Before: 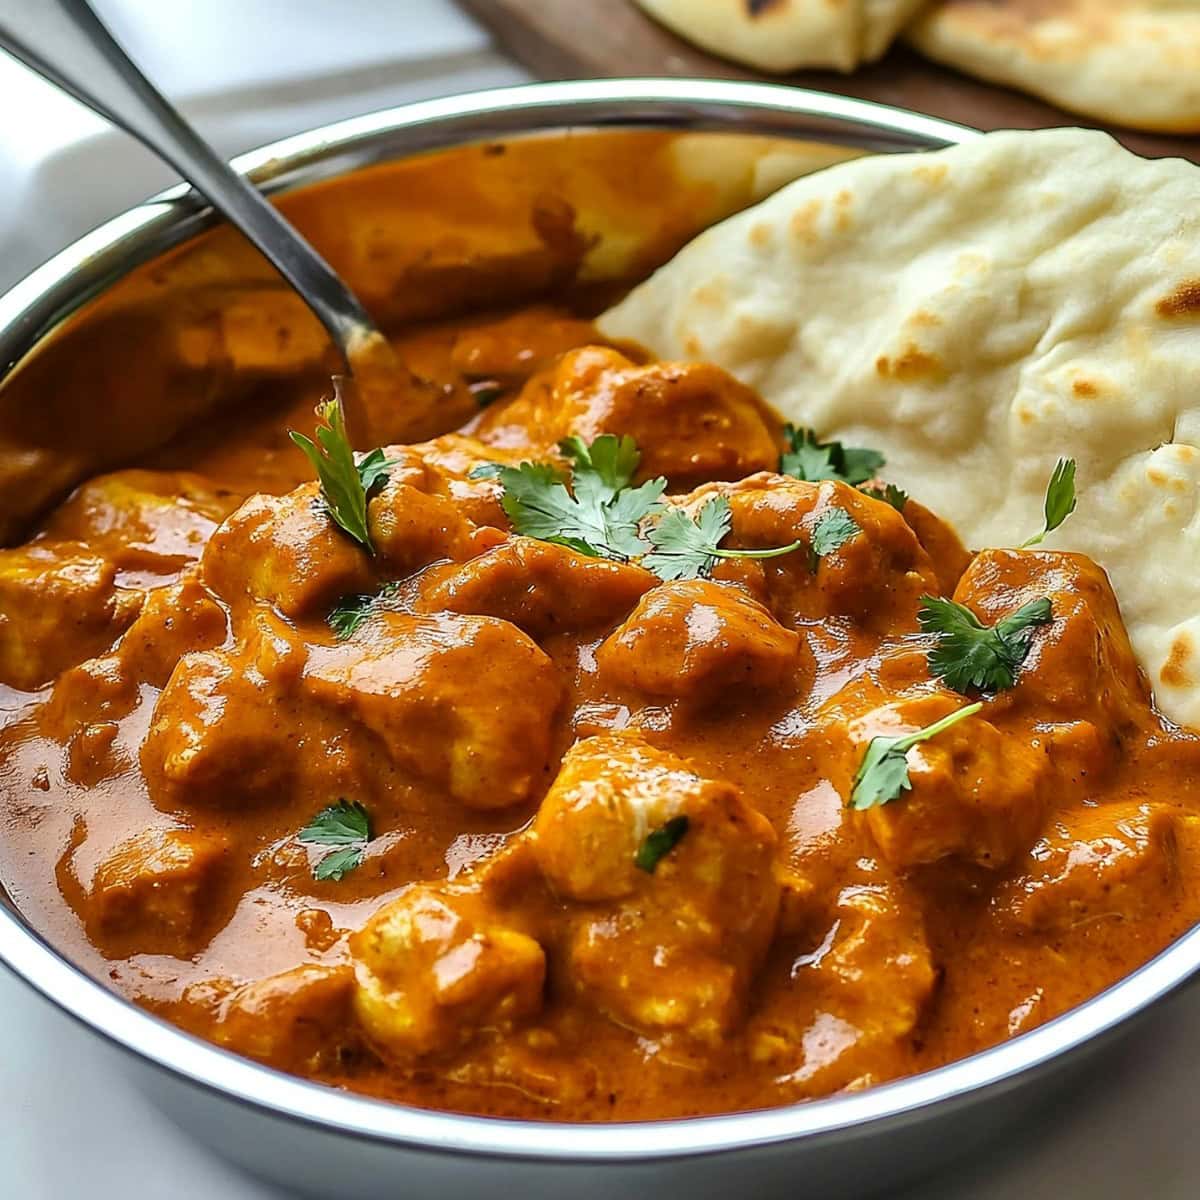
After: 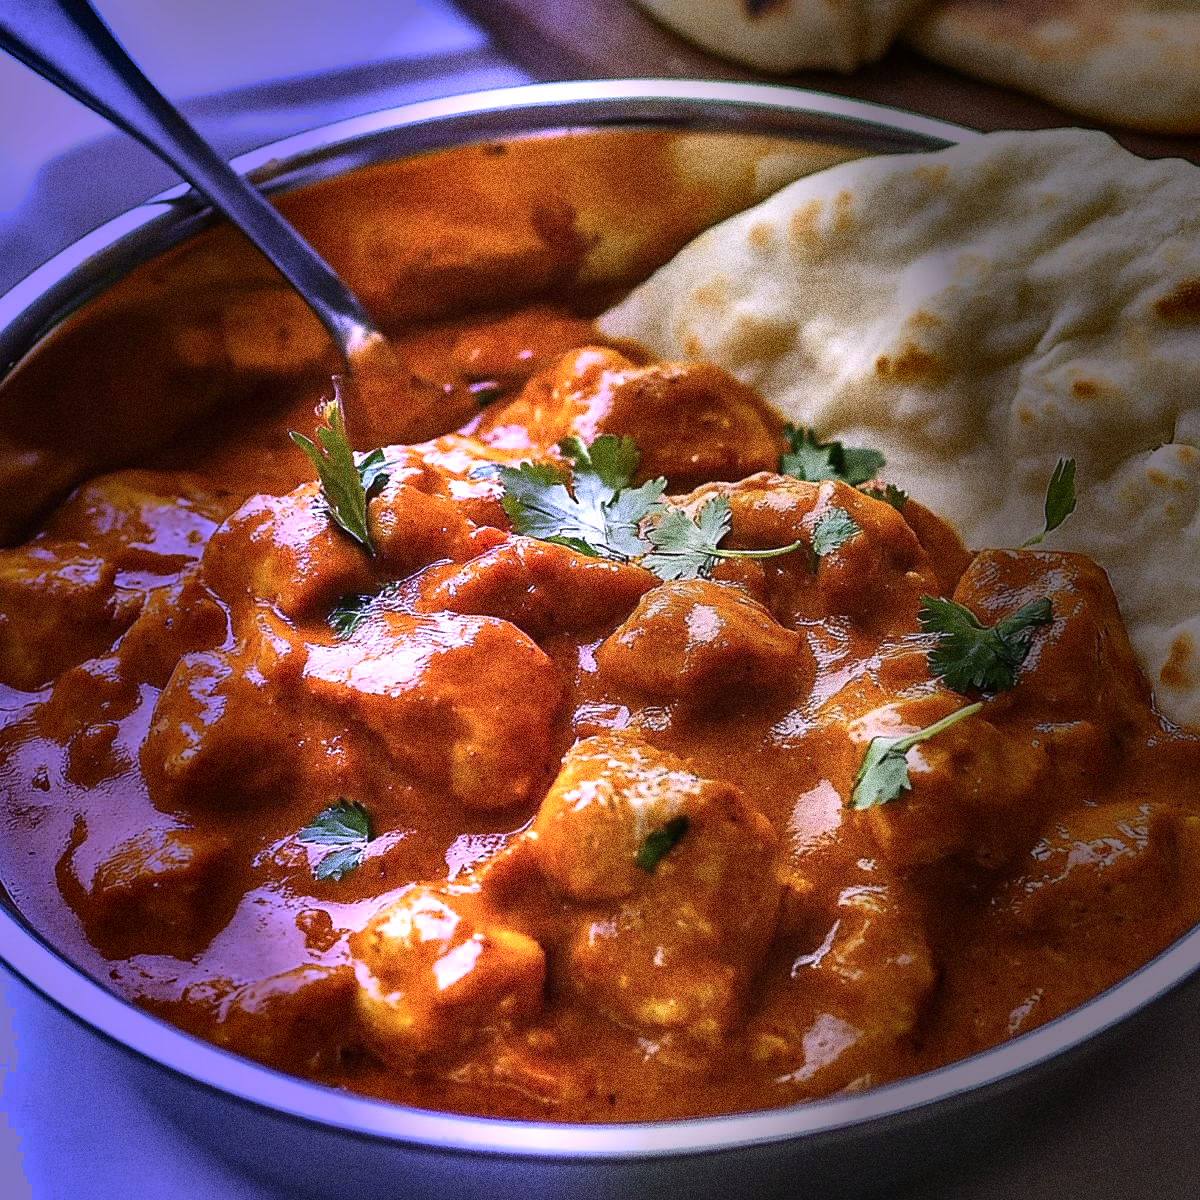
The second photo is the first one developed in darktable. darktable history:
color correction: highlights a* 10.89, highlights b* -12.99
tone curve: curves: ch0 [(0, 0) (0.566, 0.497) (1, 1)], color space Lab, linked channels
vignetting: fall-off radius 31.16%, saturation 0.198, width/height ratio 0.601
grain: coarseness 9.32 ISO, strength 69.23%
graduated density: density -1.08 EV, hardness 97%, rotation 90.5°, hue 244.8°, saturation 66%
sharpen: radius 8, amount 0.279, threshold 100
highlight reconstruction: method clip highlights, clipping threshold 0
shadows and highlights: soften with gaussian
